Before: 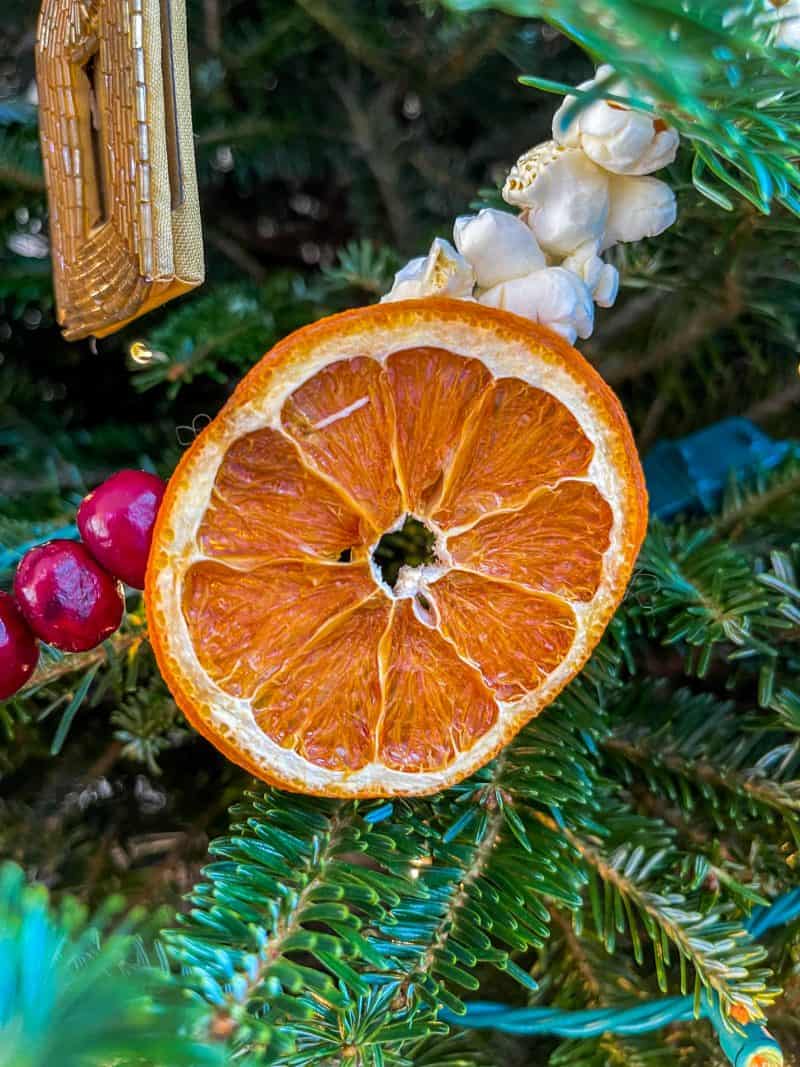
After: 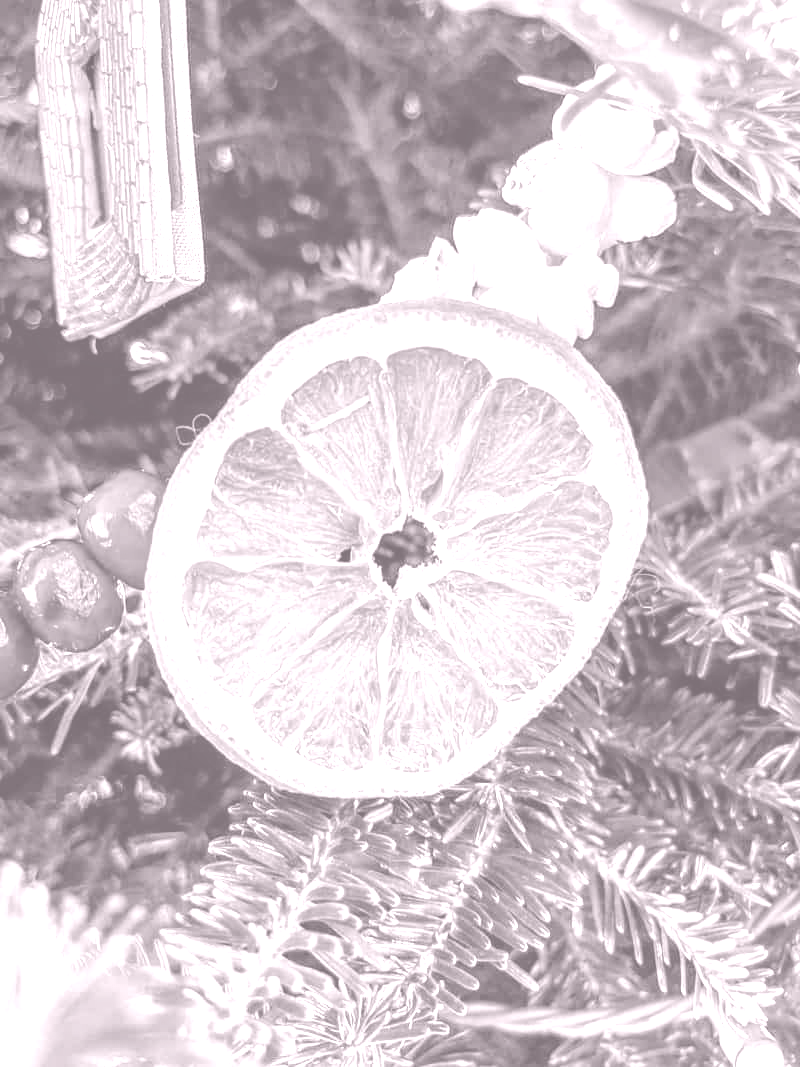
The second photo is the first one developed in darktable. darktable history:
local contrast: on, module defaults
colorize: hue 25.2°, saturation 83%, source mix 82%, lightness 79%, version 1
